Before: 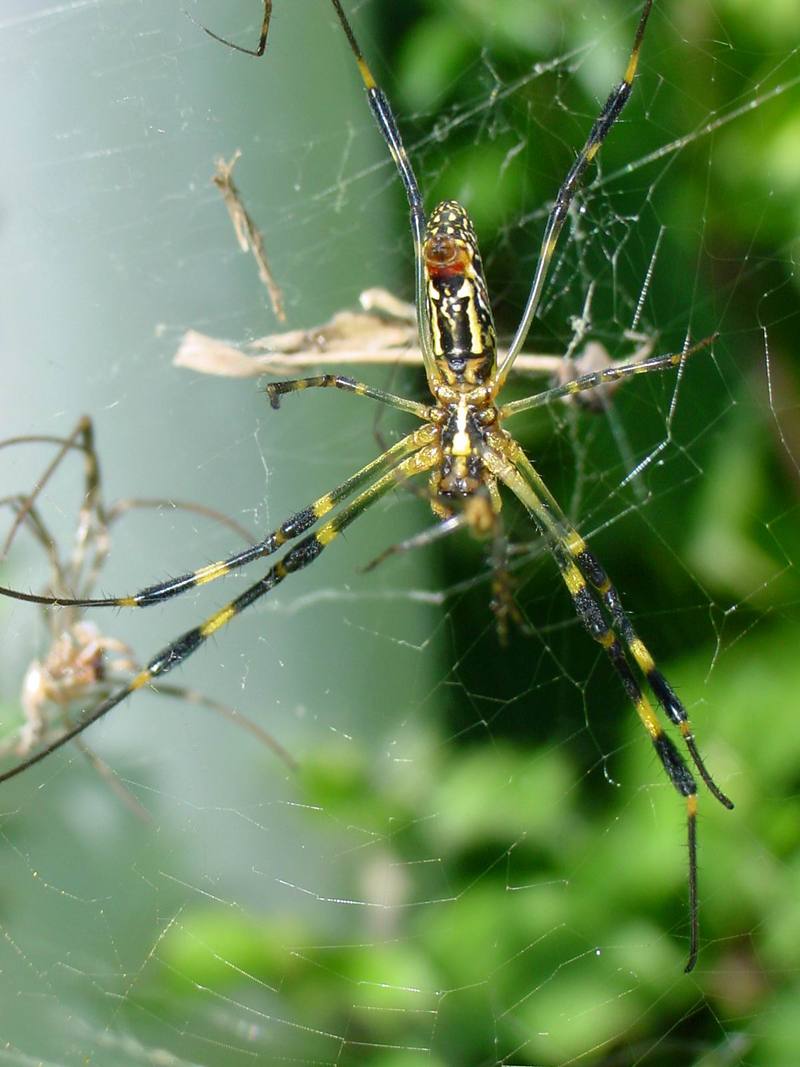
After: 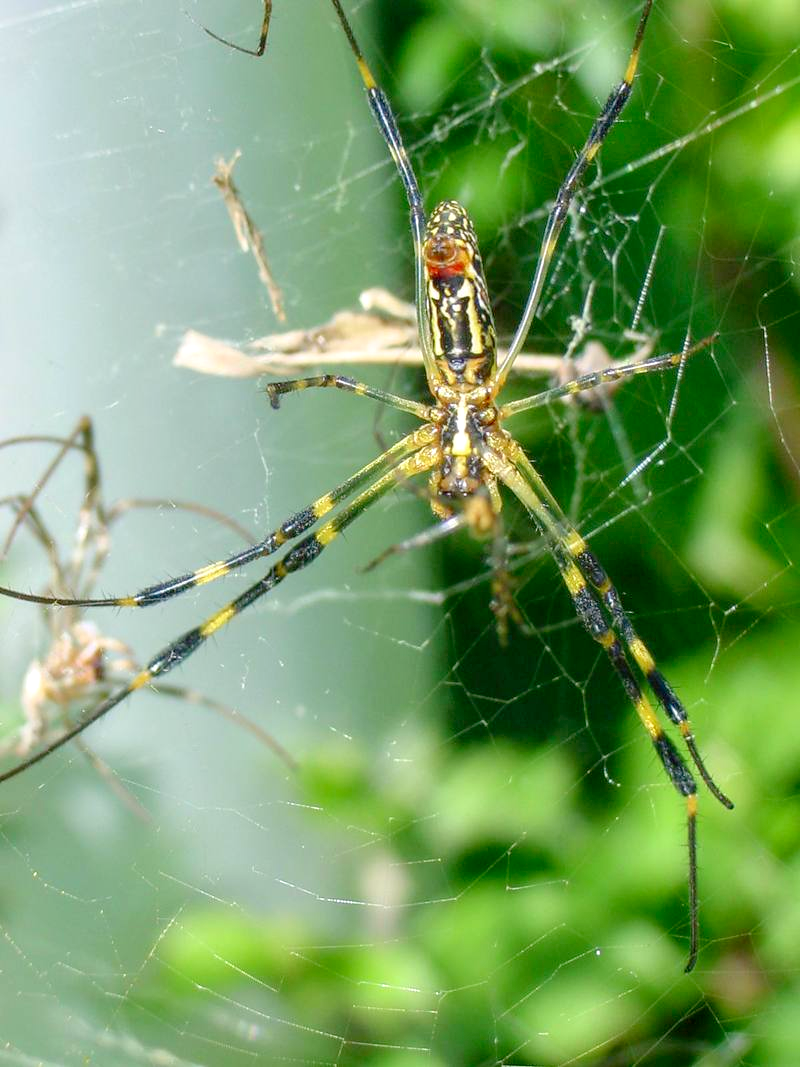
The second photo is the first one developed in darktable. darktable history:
levels: levels [0, 0.43, 0.984]
local contrast: on, module defaults
